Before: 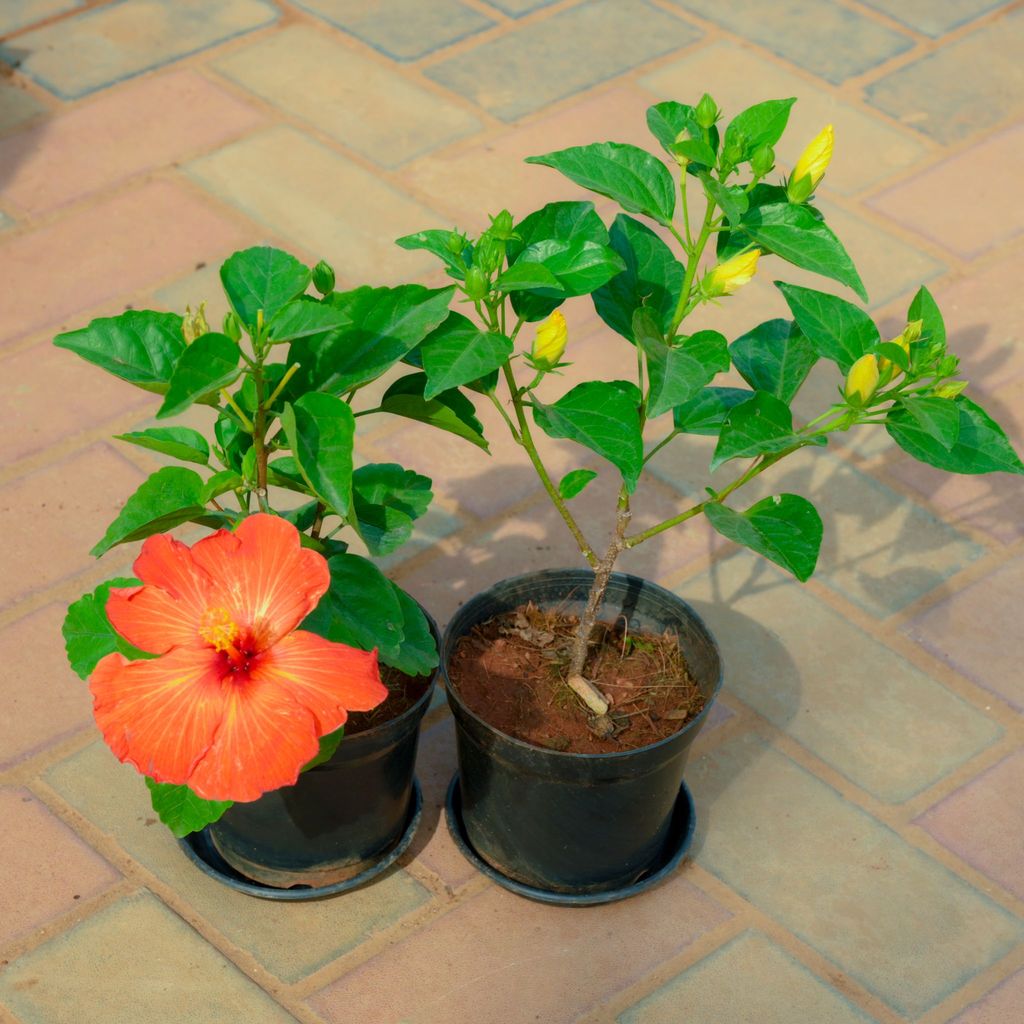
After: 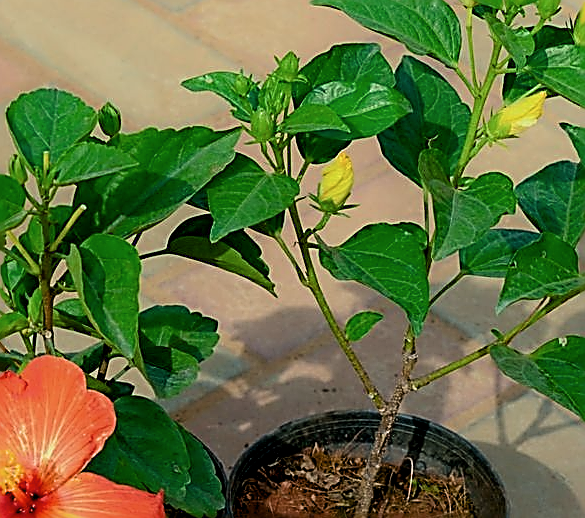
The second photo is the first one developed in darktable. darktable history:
sharpen: amount 1.99
exposure: black level correction 0.009, exposure 0.017 EV, compensate highlight preservation false
filmic rgb: black relative exposure -8.09 EV, white relative exposure 3.01 EV, hardness 5.39, contrast 1.258, color science v6 (2022)
crop: left 20.974%, top 15.508%, right 21.803%, bottom 33.904%
tone equalizer: -8 EV 0.218 EV, -7 EV 0.385 EV, -6 EV 0.446 EV, -5 EV 0.26 EV, -3 EV -0.255 EV, -2 EV -0.446 EV, -1 EV -0.399 EV, +0 EV -0.27 EV
local contrast: mode bilateral grid, contrast 99, coarseness 99, detail 108%, midtone range 0.2
contrast brightness saturation: contrast 0.009, saturation -0.048
